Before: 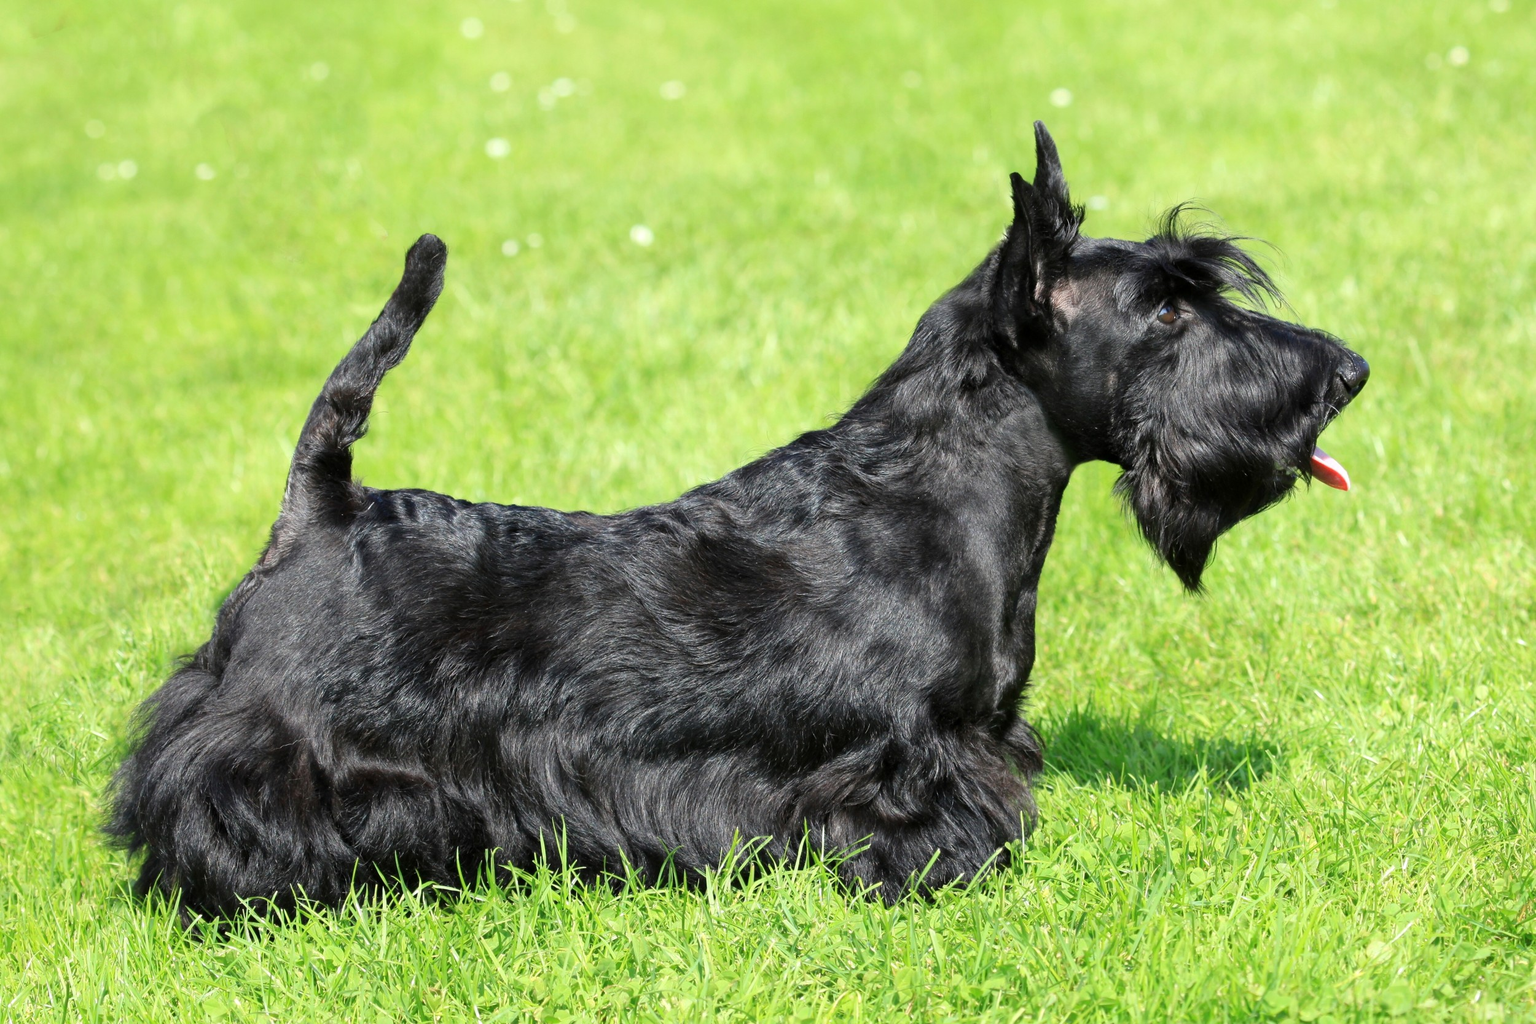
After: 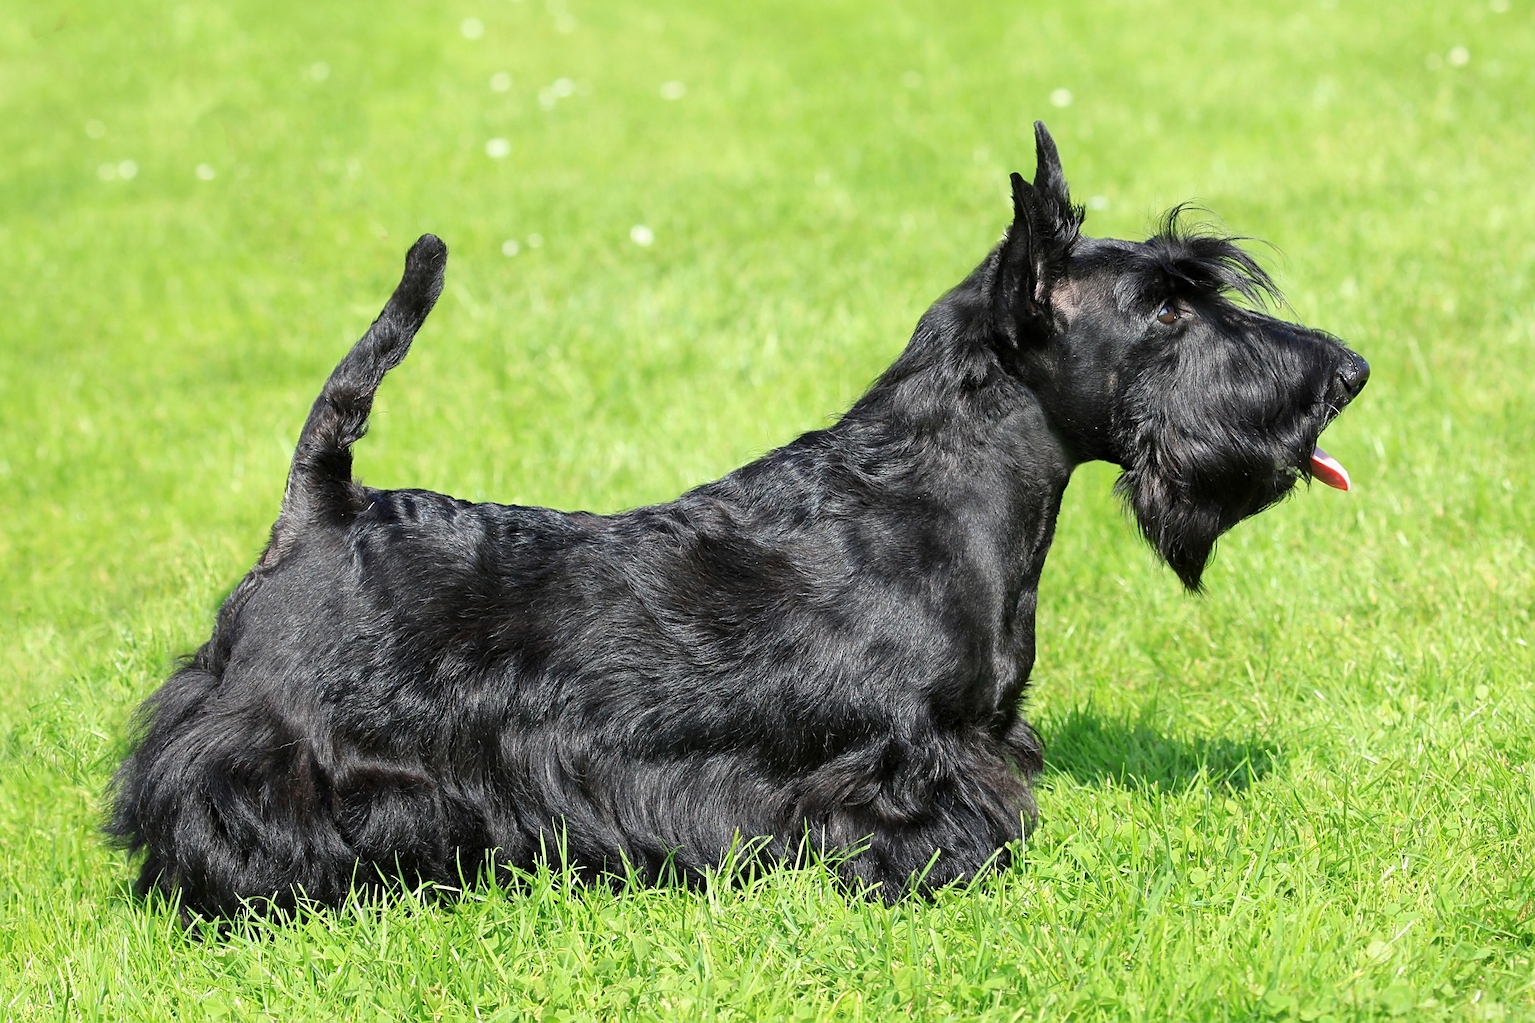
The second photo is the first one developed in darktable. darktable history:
tone equalizer: -7 EV 0.184 EV, -6 EV 0.14 EV, -5 EV 0.069 EV, -4 EV 0.032 EV, -2 EV -0.04 EV, -1 EV -0.035 EV, +0 EV -0.046 EV, edges refinement/feathering 500, mask exposure compensation -1.57 EV, preserve details guided filter
sharpen: on, module defaults
